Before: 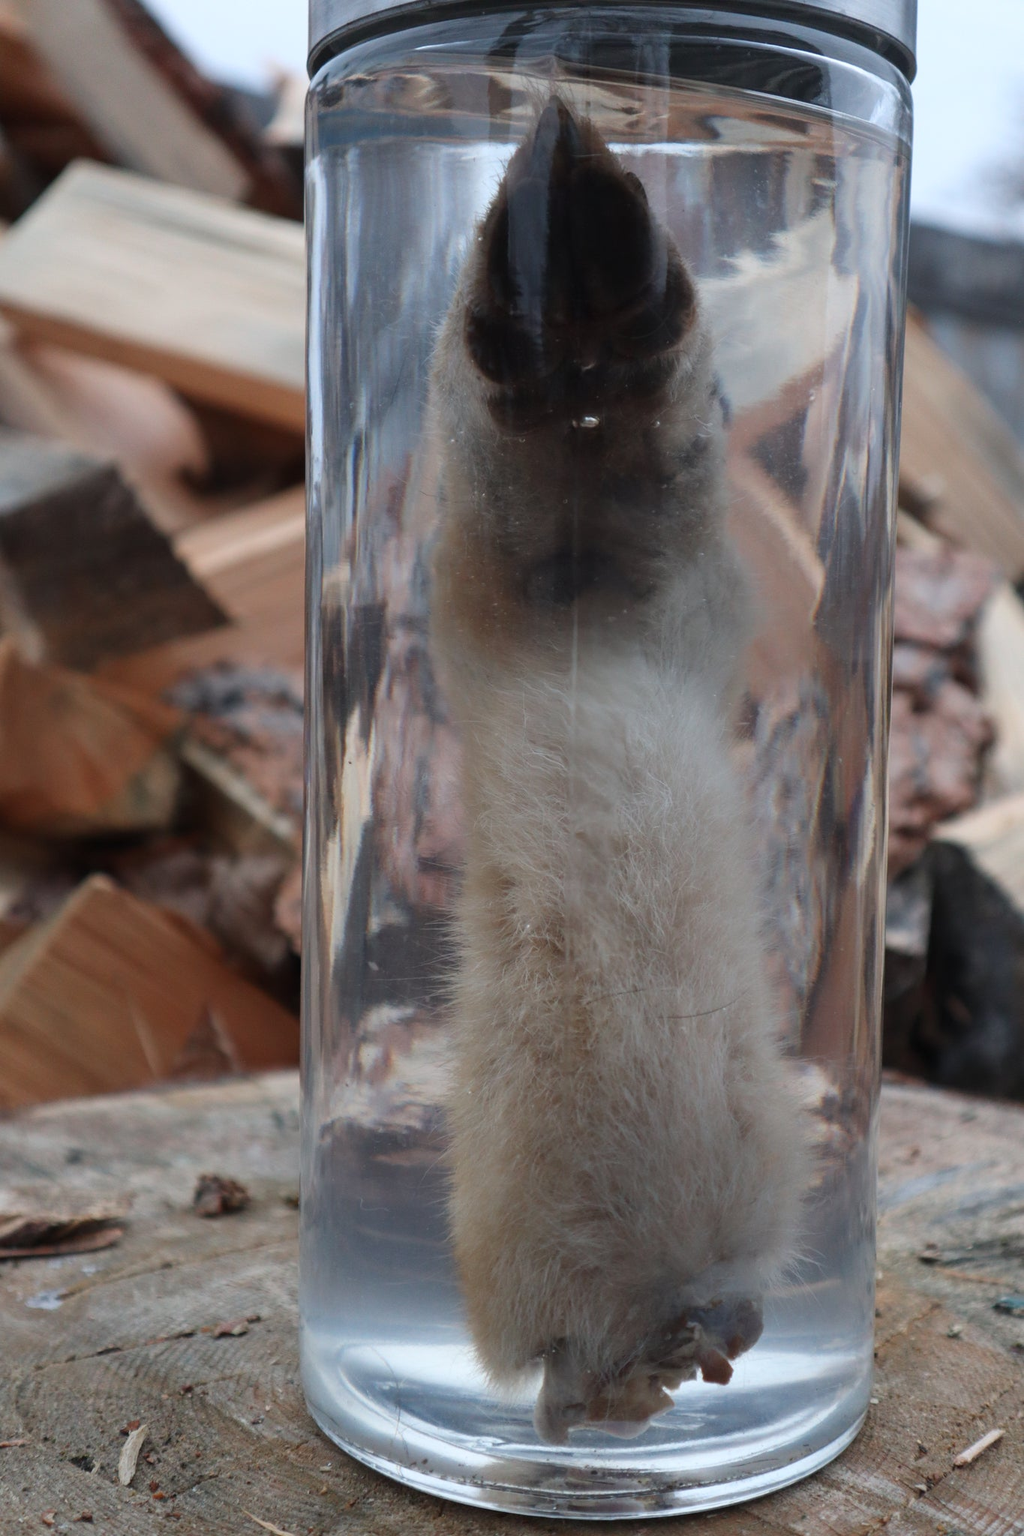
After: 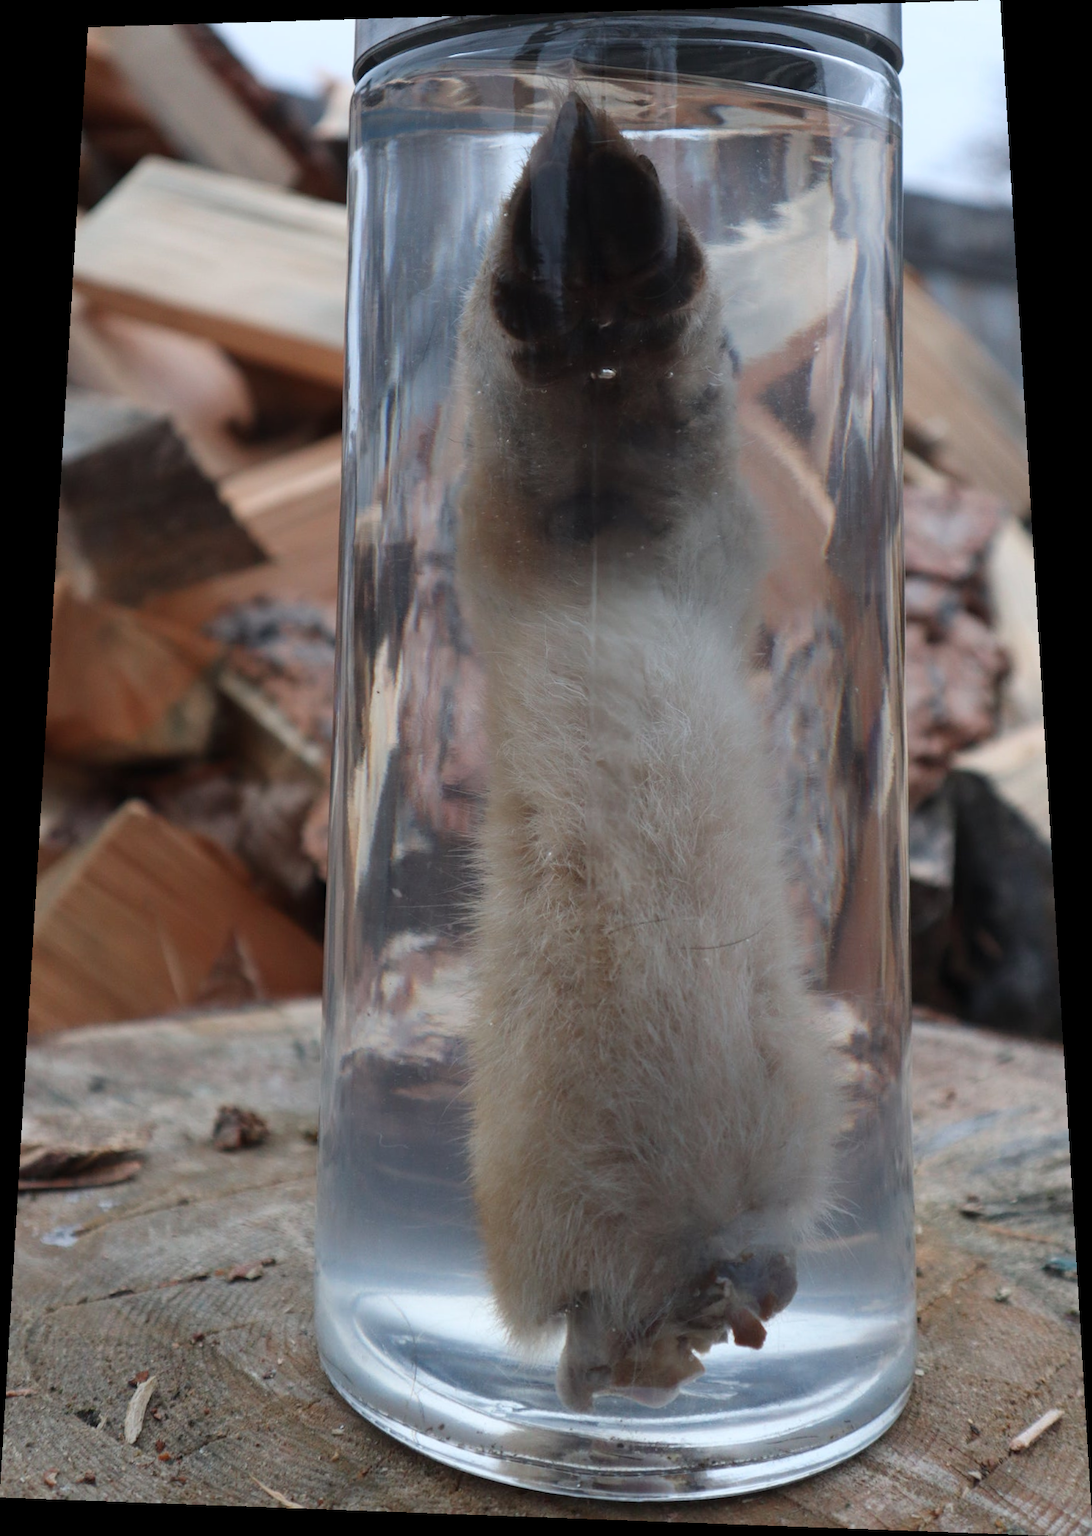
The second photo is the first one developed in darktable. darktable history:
white balance: red 1, blue 1
color balance: mode lift, gamma, gain (sRGB)
rotate and perspective: rotation 0.128°, lens shift (vertical) -0.181, lens shift (horizontal) -0.044, shear 0.001, automatic cropping off
